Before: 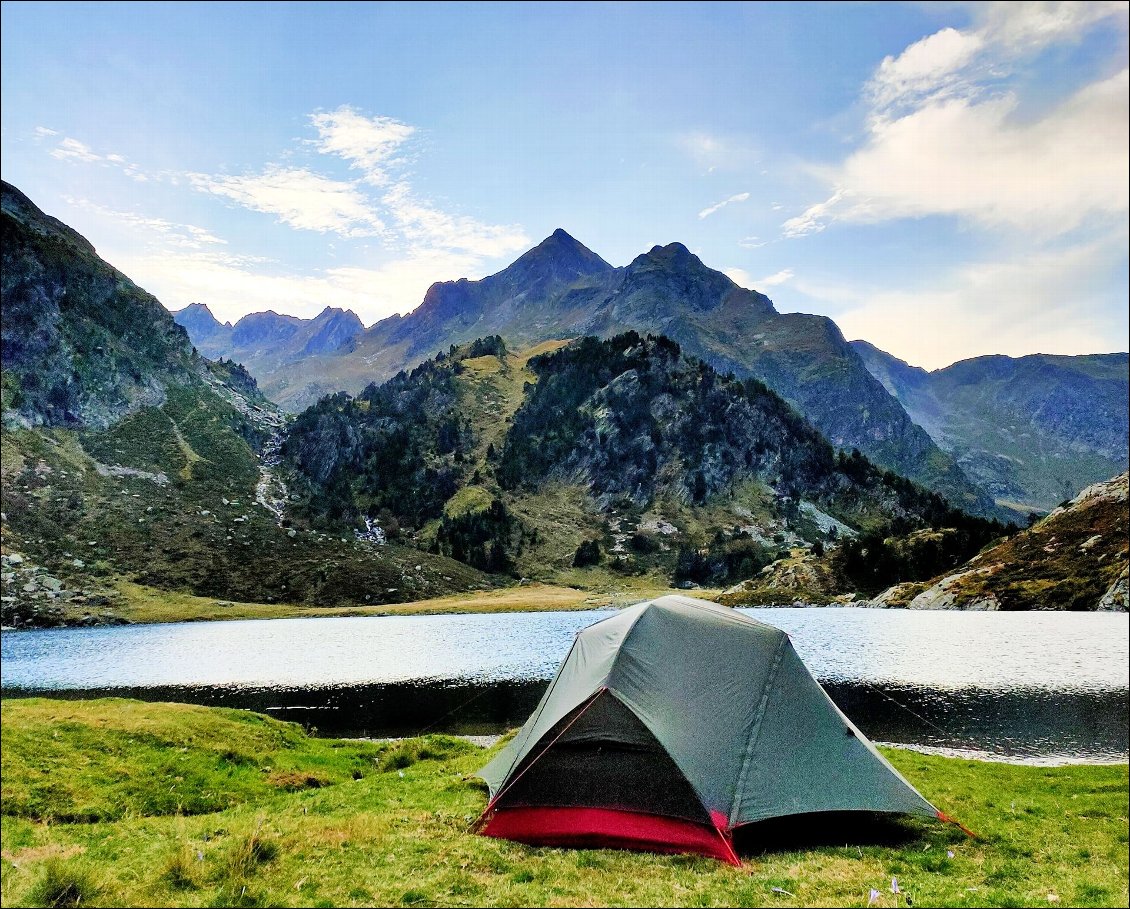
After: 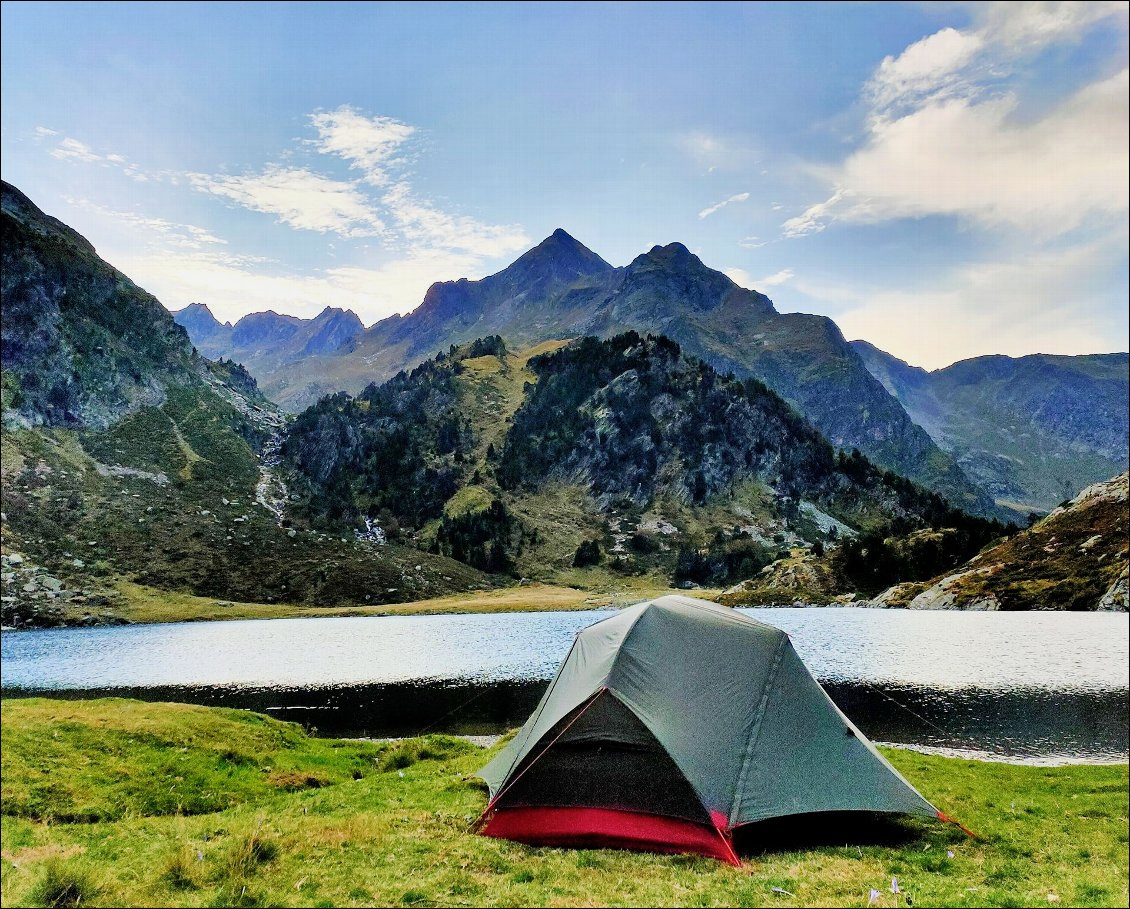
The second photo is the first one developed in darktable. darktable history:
shadows and highlights: shadows 30.64, highlights -62.97, highlights color adjustment 53.47%, soften with gaussian
exposure: exposure -0.149 EV, compensate highlight preservation false
